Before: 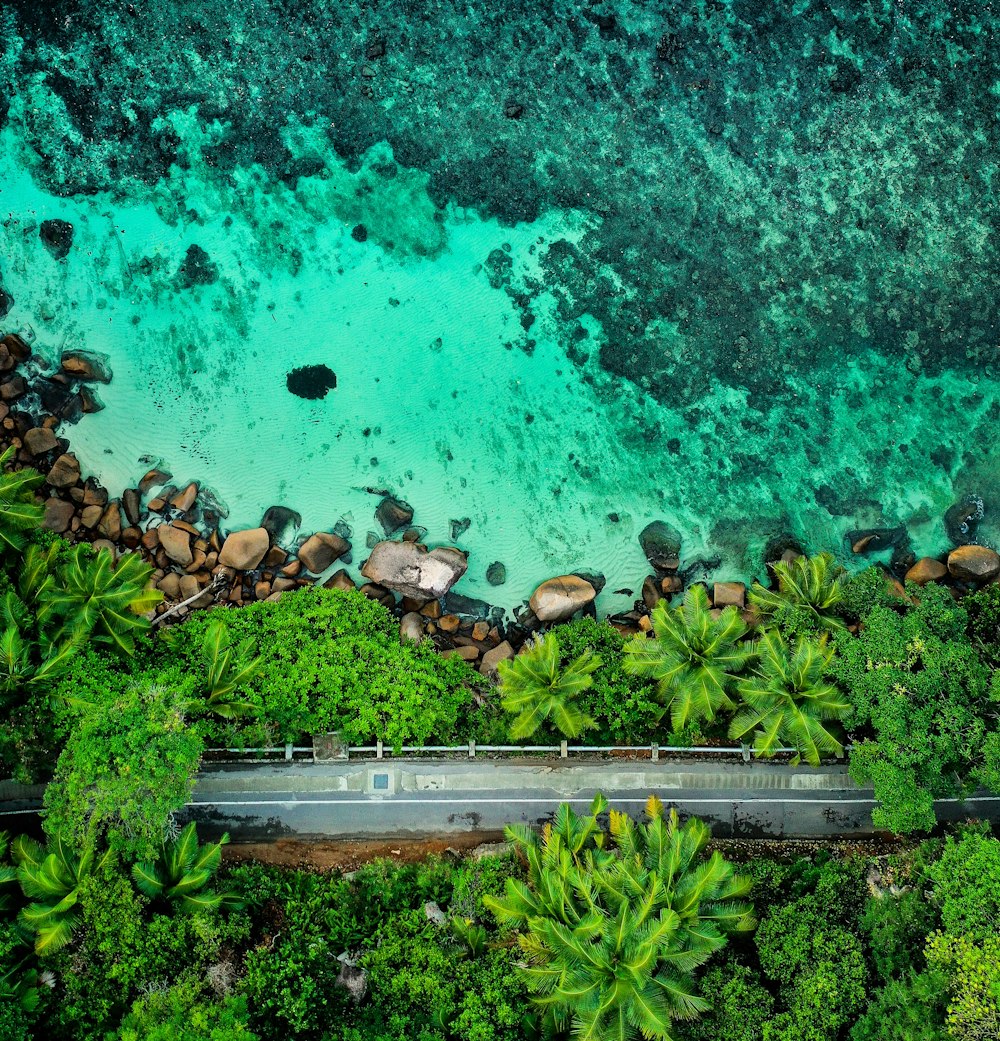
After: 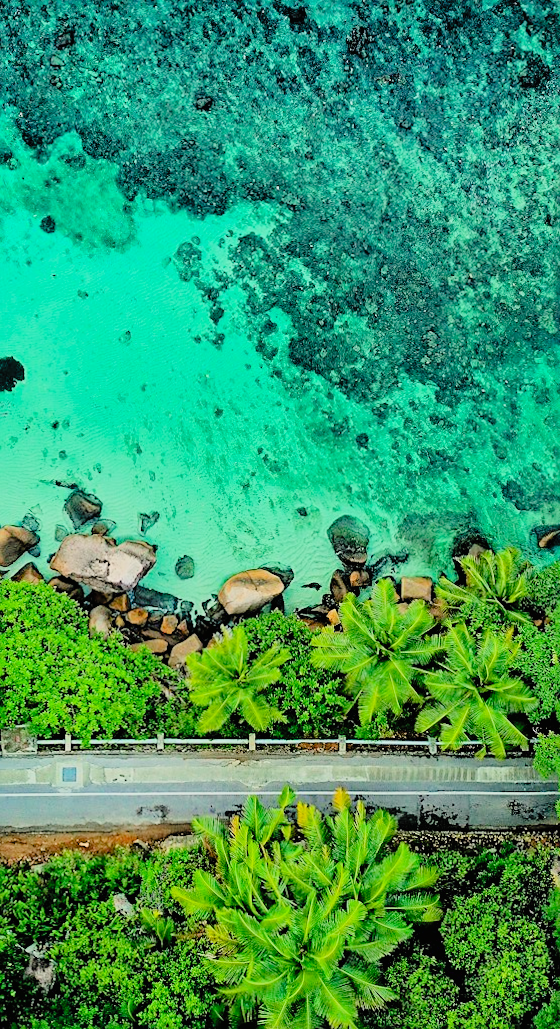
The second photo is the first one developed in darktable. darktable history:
crop: left 31.458%, top 0%, right 11.876%
color correction: highlights b* 3
rotate and perspective: rotation 0.174°, lens shift (vertical) 0.013, lens shift (horizontal) 0.019, shear 0.001, automatic cropping original format, crop left 0.007, crop right 0.991, crop top 0.016, crop bottom 0.997
sharpen: on, module defaults
filmic rgb: black relative exposure -6.15 EV, white relative exposure 6.96 EV, hardness 2.23, color science v6 (2022)
contrast brightness saturation: contrast 0.2, brightness 0.16, saturation 0.22
tone curve: curves: ch0 [(0, 0) (0.004, 0.008) (0.077, 0.156) (0.169, 0.29) (0.774, 0.774) (1, 1)], color space Lab, linked channels, preserve colors none
